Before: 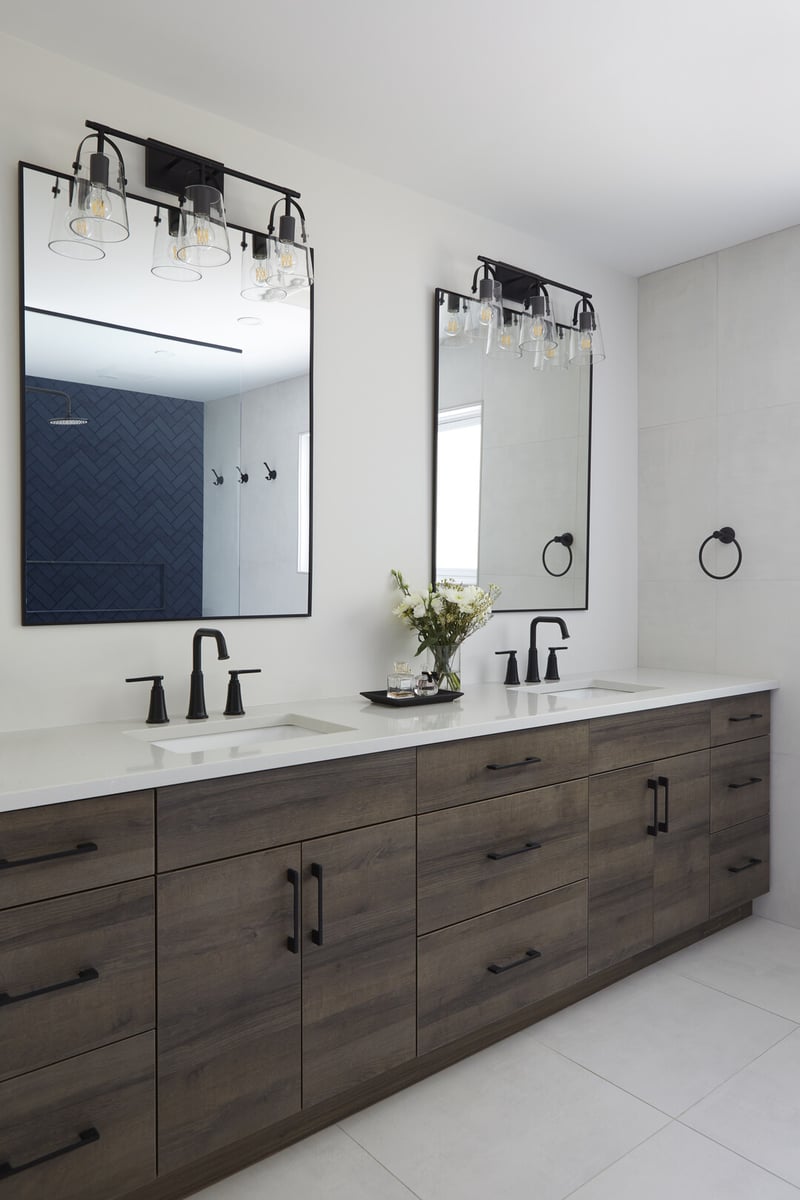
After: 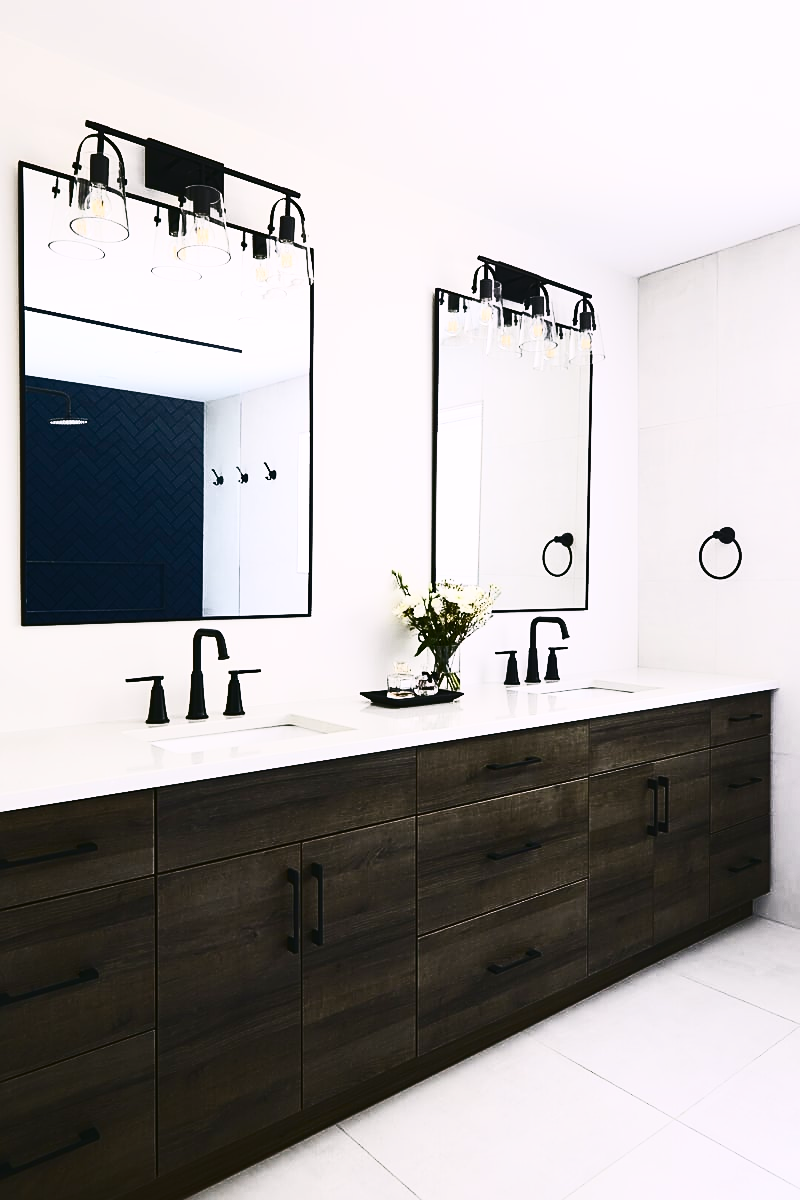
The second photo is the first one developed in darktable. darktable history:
color correction: highlights a* 2.96, highlights b* -1.48, shadows a* -0.094, shadows b* 2.59, saturation 0.984
exposure: black level correction -0.015, exposure -0.128 EV, compensate highlight preservation false
sharpen: on, module defaults
contrast brightness saturation: contrast 0.949, brightness 0.196
color balance rgb: shadows lift › chroma 2.03%, shadows lift › hue 218.05°, perceptual saturation grading › global saturation 24.782%, perceptual saturation grading › highlights -51.032%, perceptual saturation grading › mid-tones 19.487%, perceptual saturation grading › shadows 61.171%
